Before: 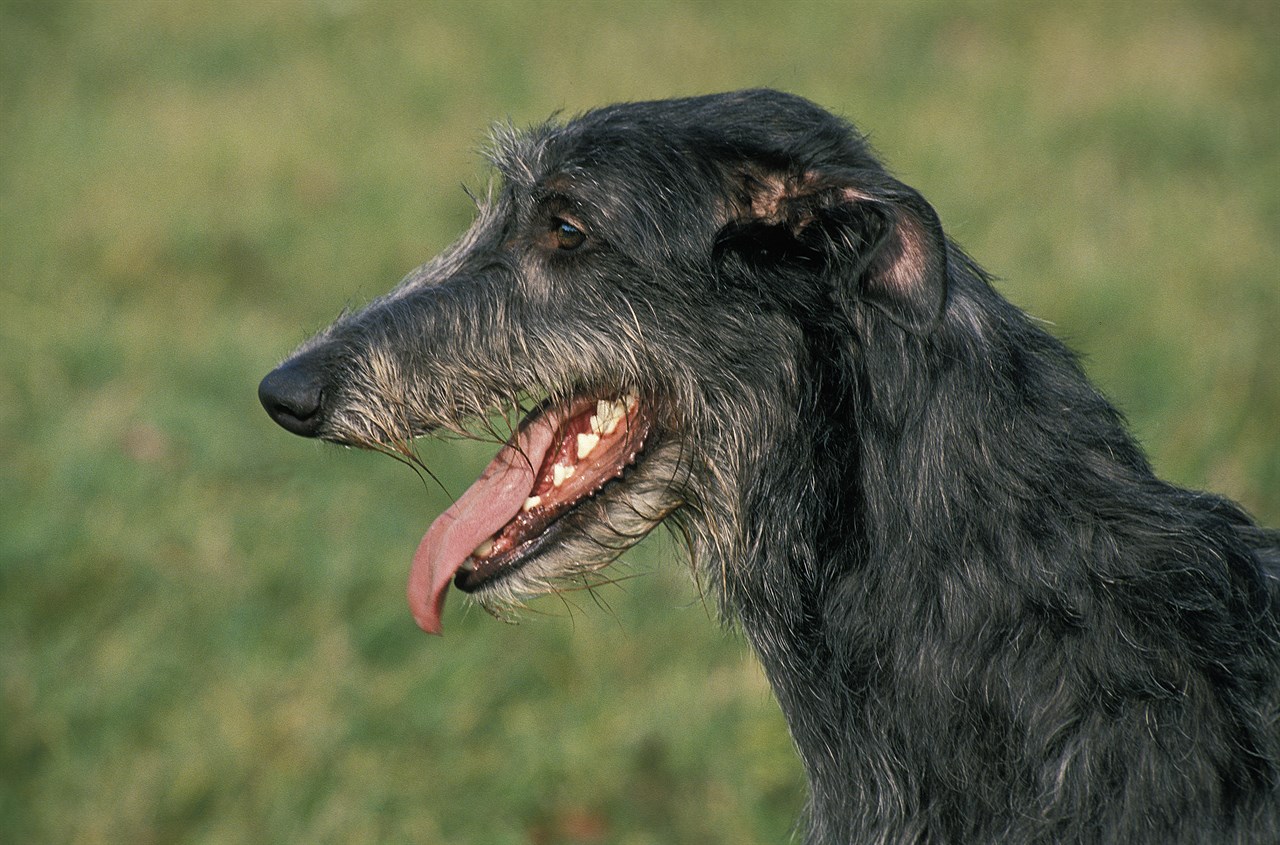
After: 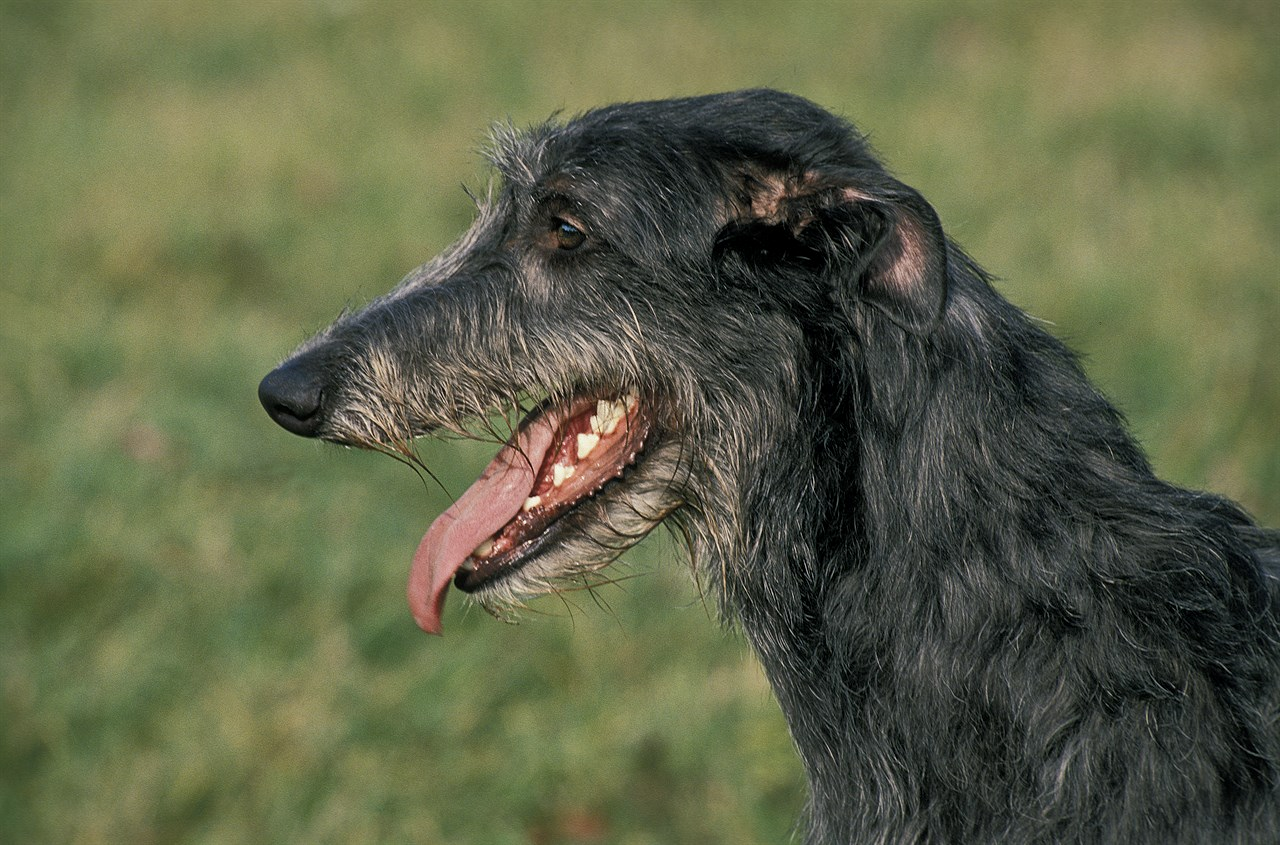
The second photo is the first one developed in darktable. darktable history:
shadows and highlights: shadows 24.95, white point adjustment -3.12, highlights -29.94
contrast brightness saturation: saturation -0.052
local contrast: mode bilateral grid, contrast 20, coarseness 50, detail 119%, midtone range 0.2
